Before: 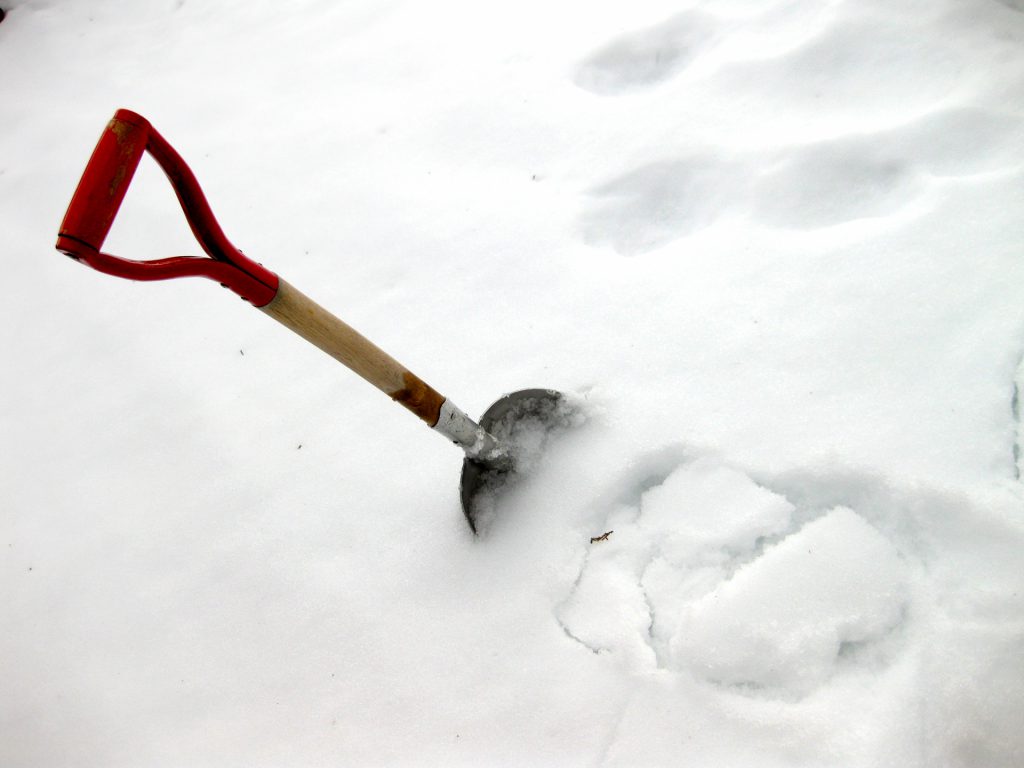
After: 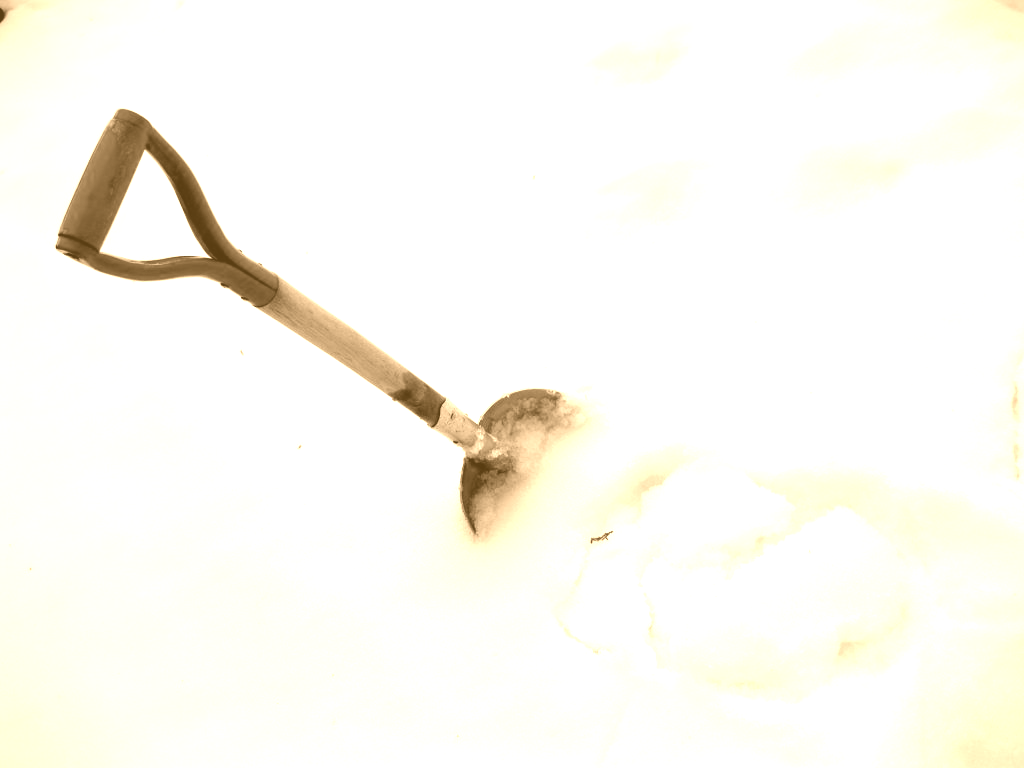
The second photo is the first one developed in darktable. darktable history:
colorize: hue 28.8°, source mix 100%
